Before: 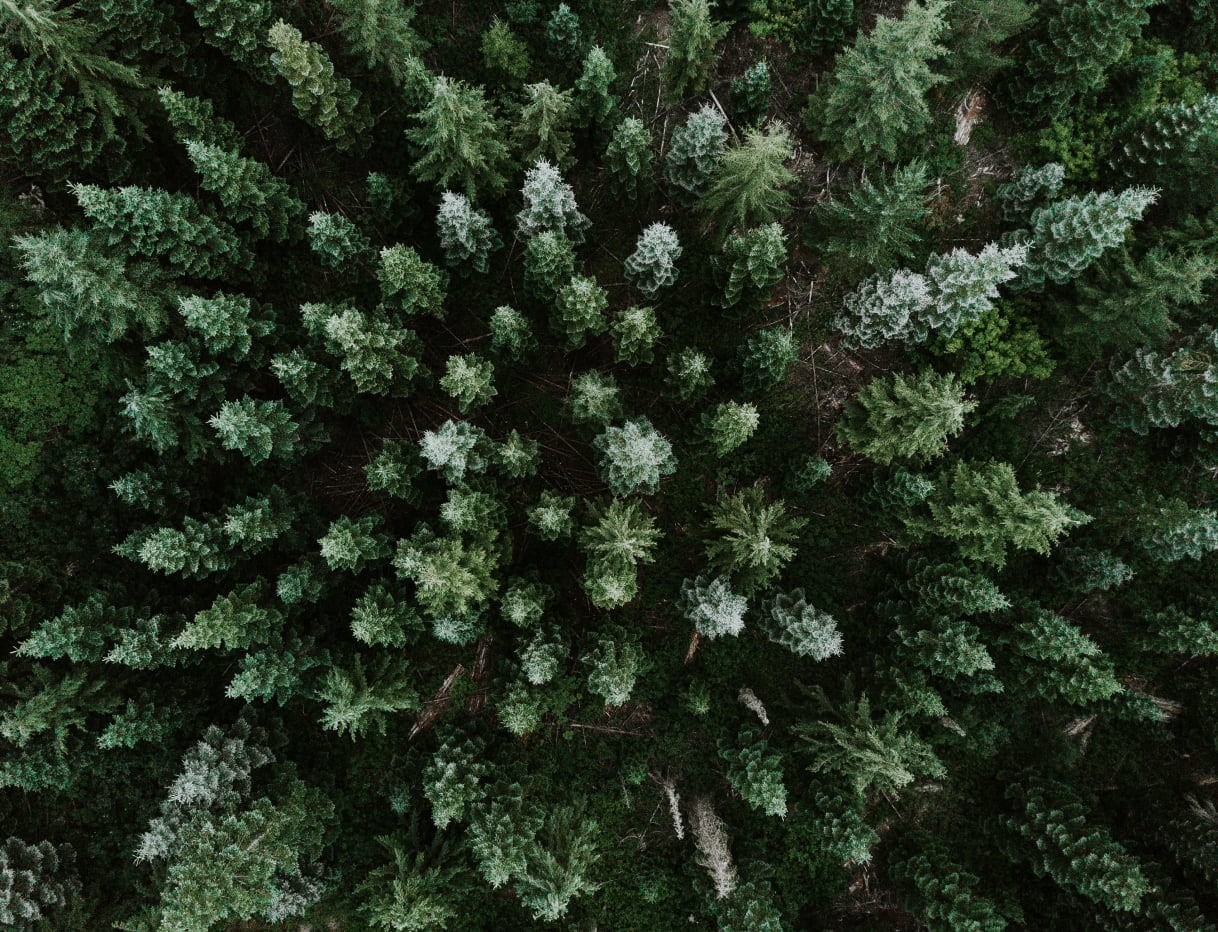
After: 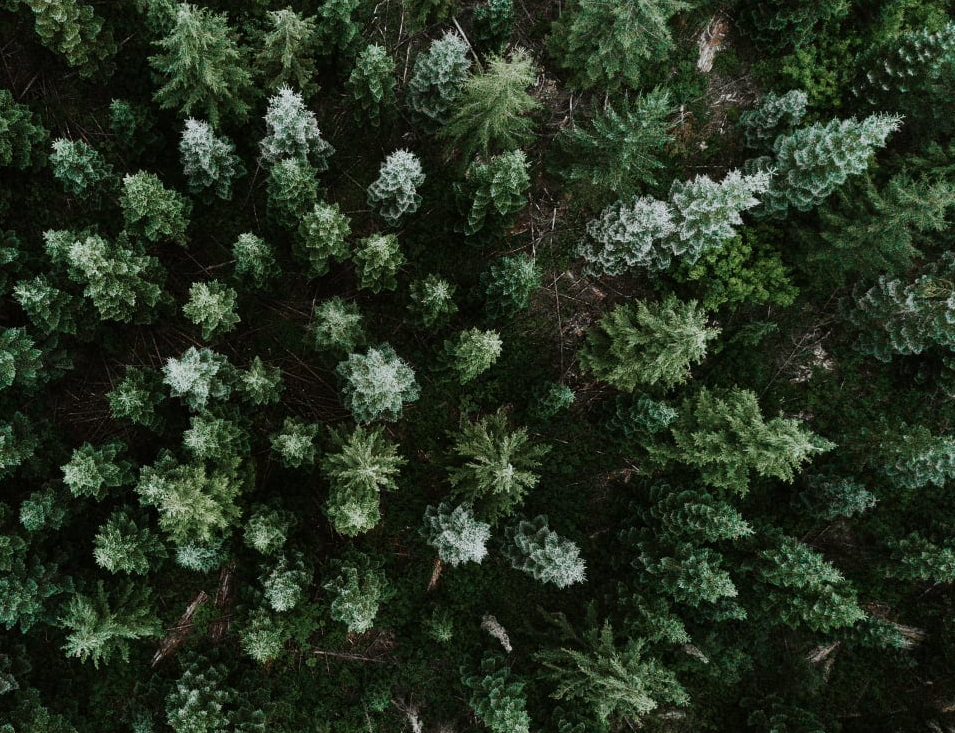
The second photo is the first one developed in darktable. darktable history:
crop and rotate: left 21.137%, top 7.915%, right 0.383%, bottom 13.342%
